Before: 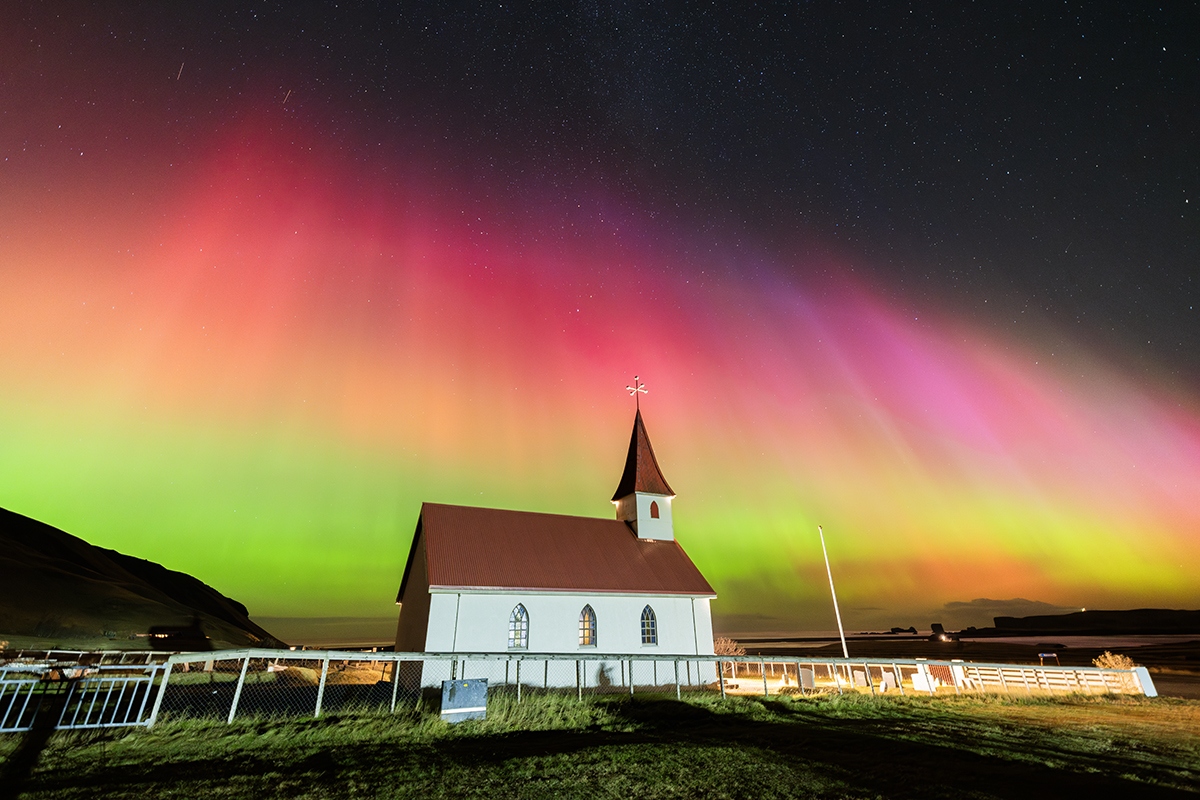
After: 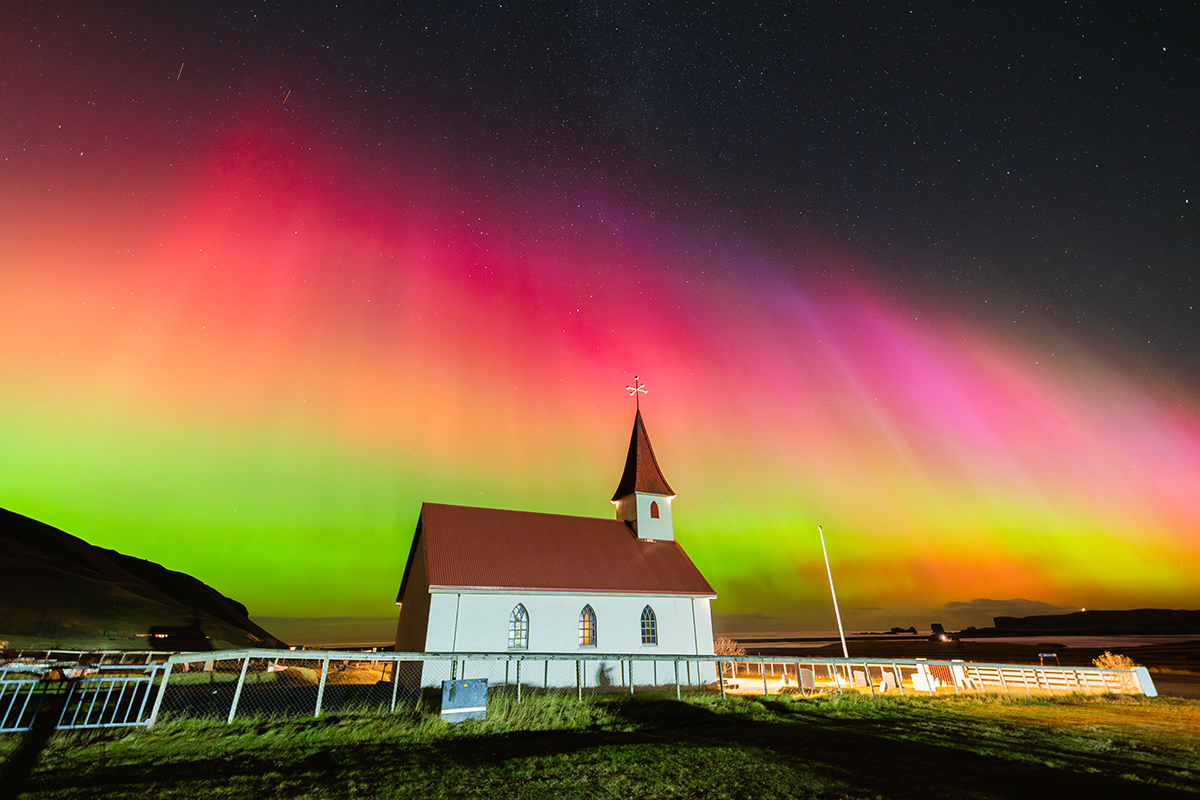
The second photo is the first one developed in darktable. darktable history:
contrast brightness saturation: contrast -0.023, brightness -0.007, saturation 0.038
